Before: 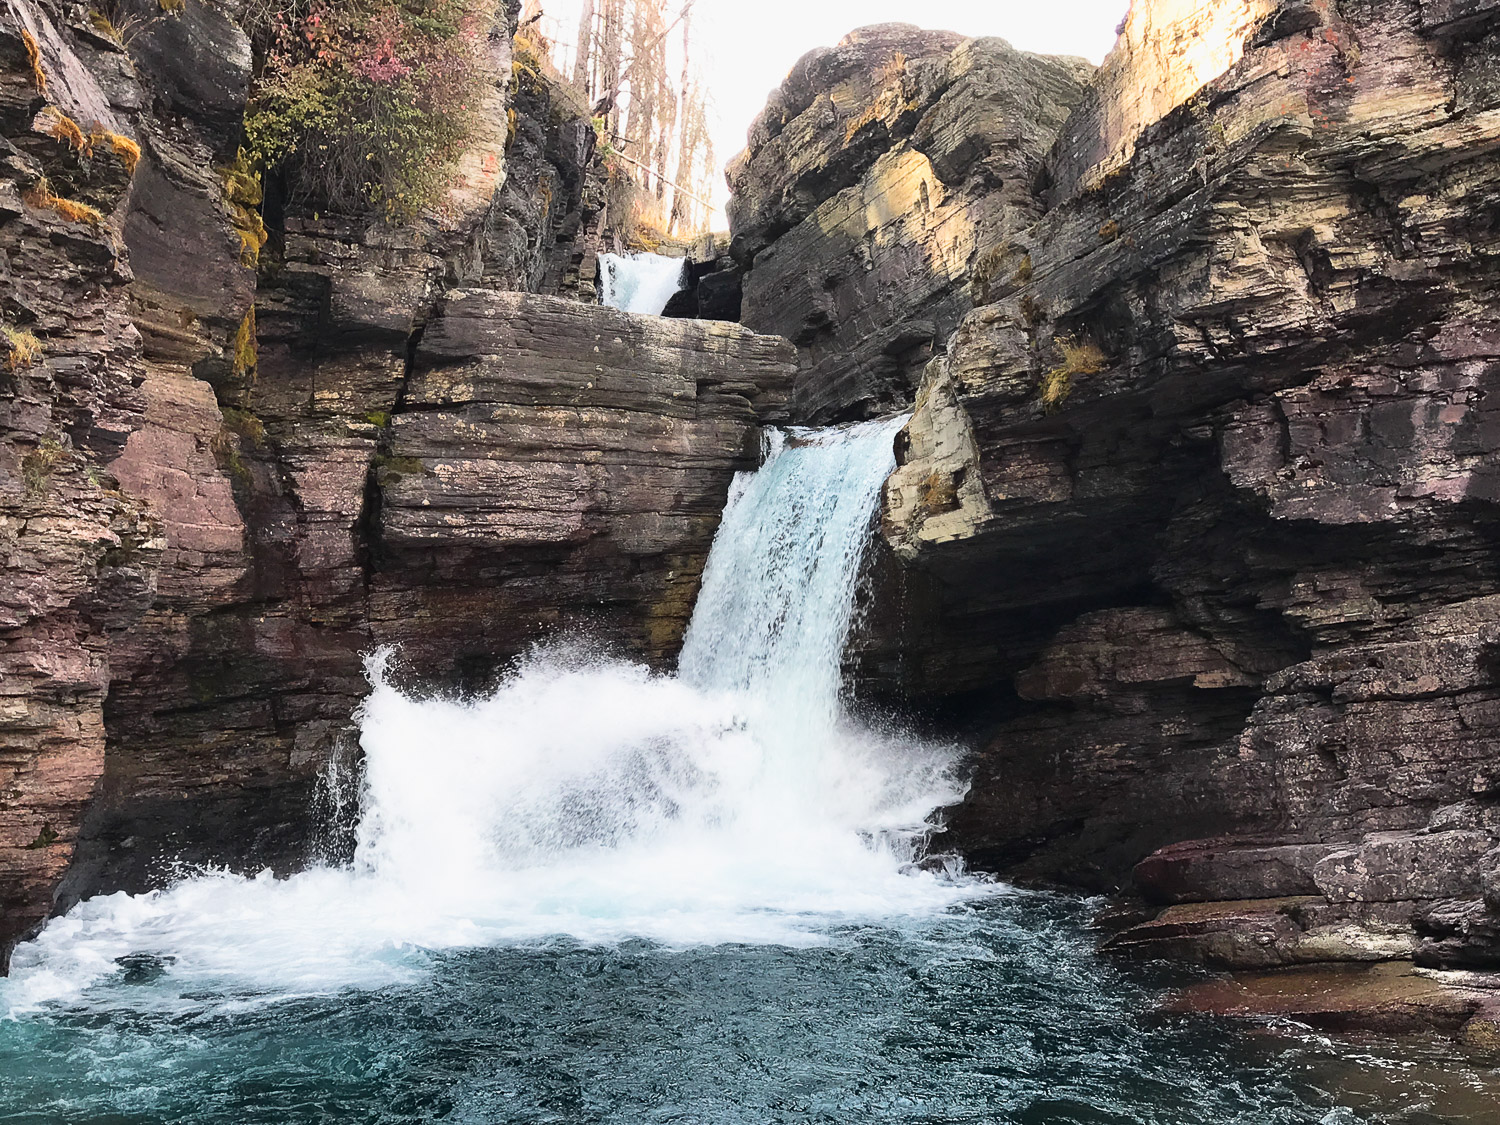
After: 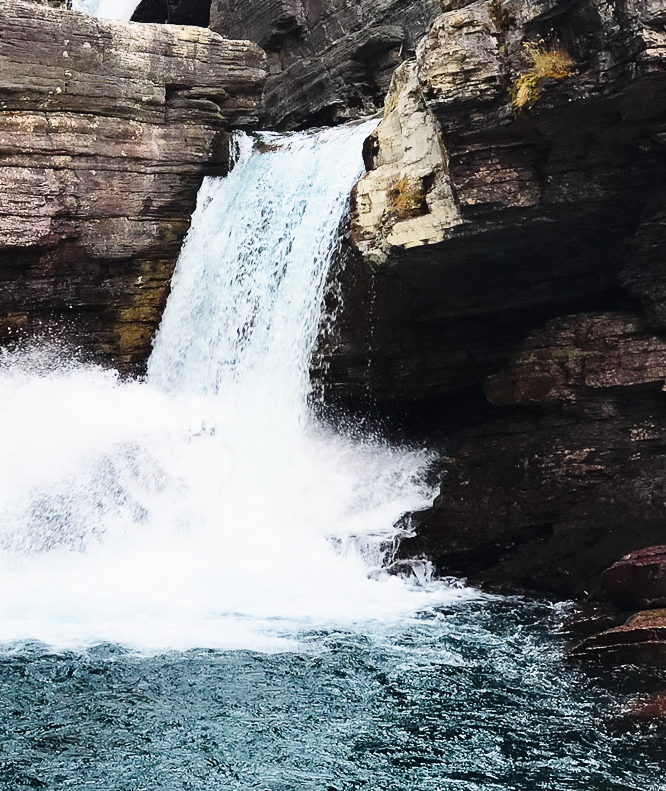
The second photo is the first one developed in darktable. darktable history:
crop: left 35.432%, top 26.233%, right 20.145%, bottom 3.432%
base curve: curves: ch0 [(0, 0) (0.032, 0.025) (0.121, 0.166) (0.206, 0.329) (0.605, 0.79) (1, 1)], preserve colors none
